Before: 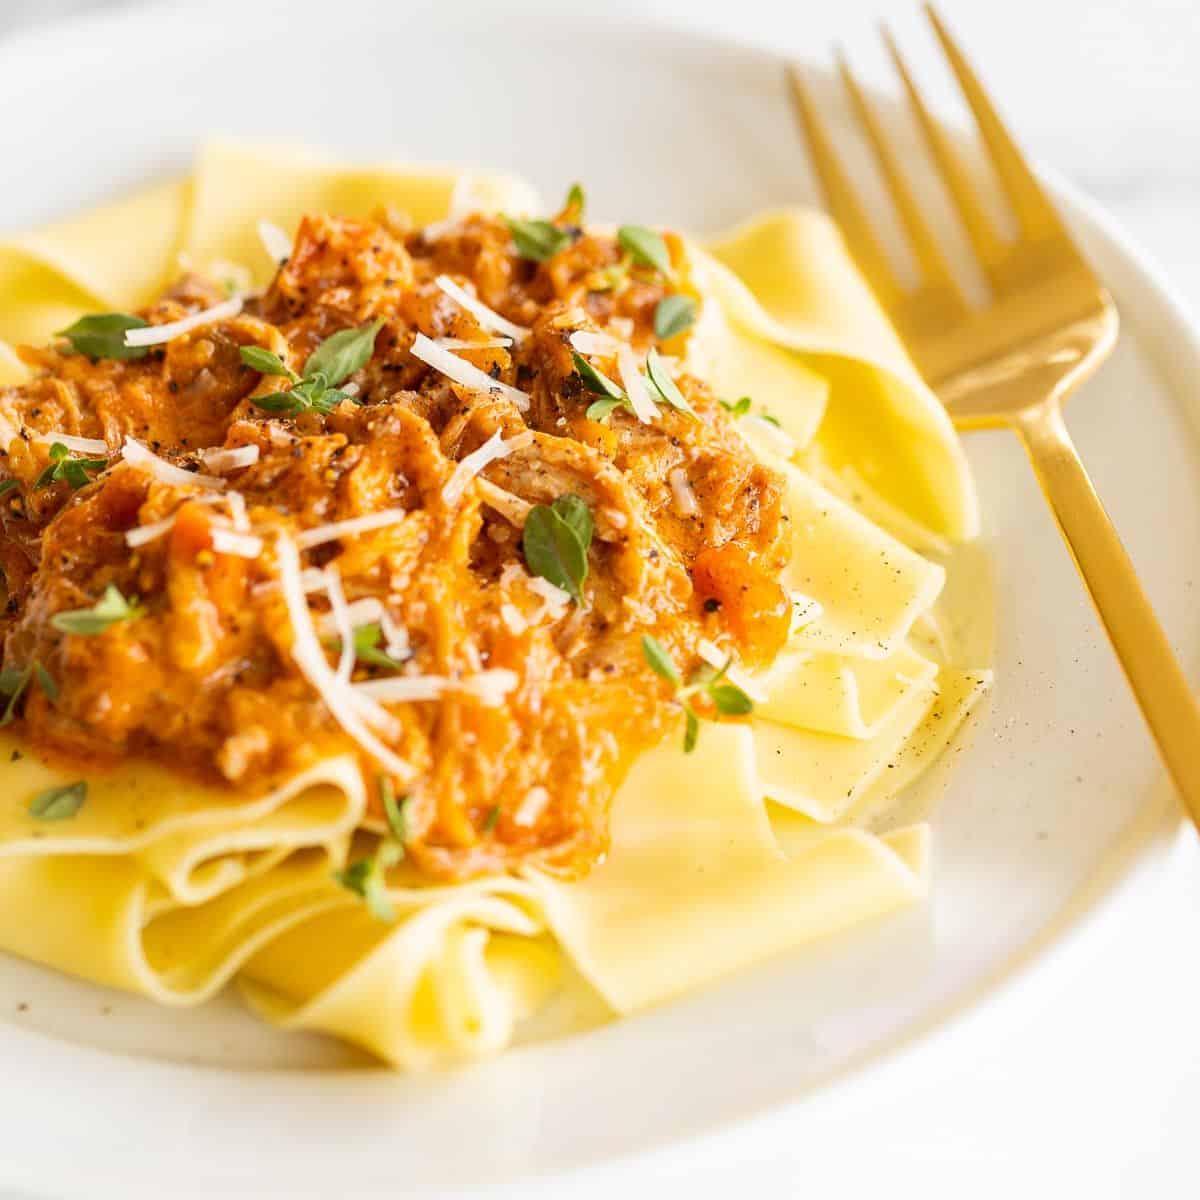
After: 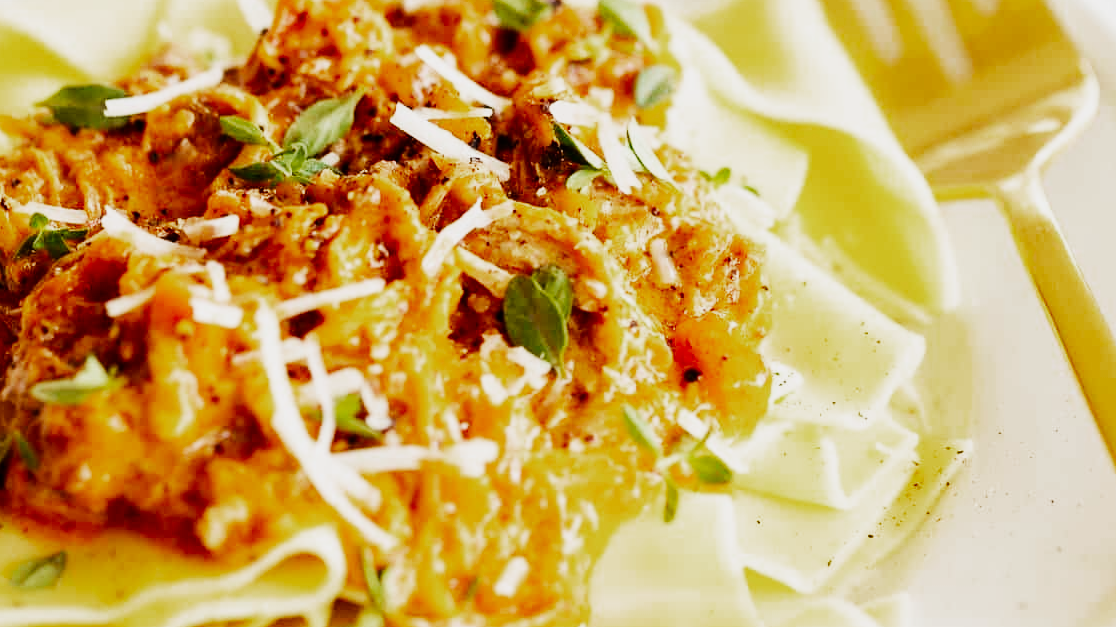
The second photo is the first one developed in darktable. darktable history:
color zones: curves: ch0 [(0, 0.444) (0.143, 0.442) (0.286, 0.441) (0.429, 0.441) (0.571, 0.441) (0.714, 0.441) (0.857, 0.442) (1, 0.444)]
crop: left 1.744%, top 19.225%, right 5.069%, bottom 28.357%
tone equalizer: -8 EV -0.417 EV, -7 EV -0.389 EV, -6 EV -0.333 EV, -5 EV -0.222 EV, -3 EV 0.222 EV, -2 EV 0.333 EV, -1 EV 0.389 EV, +0 EV 0.417 EV, edges refinement/feathering 500, mask exposure compensation -1.57 EV, preserve details no
exposure: exposure 0.2 EV, compensate highlight preservation false
sigmoid: contrast 1.8, skew -0.2, preserve hue 0%, red attenuation 0.1, red rotation 0.035, green attenuation 0.1, green rotation -0.017, blue attenuation 0.15, blue rotation -0.052, base primaries Rec2020
